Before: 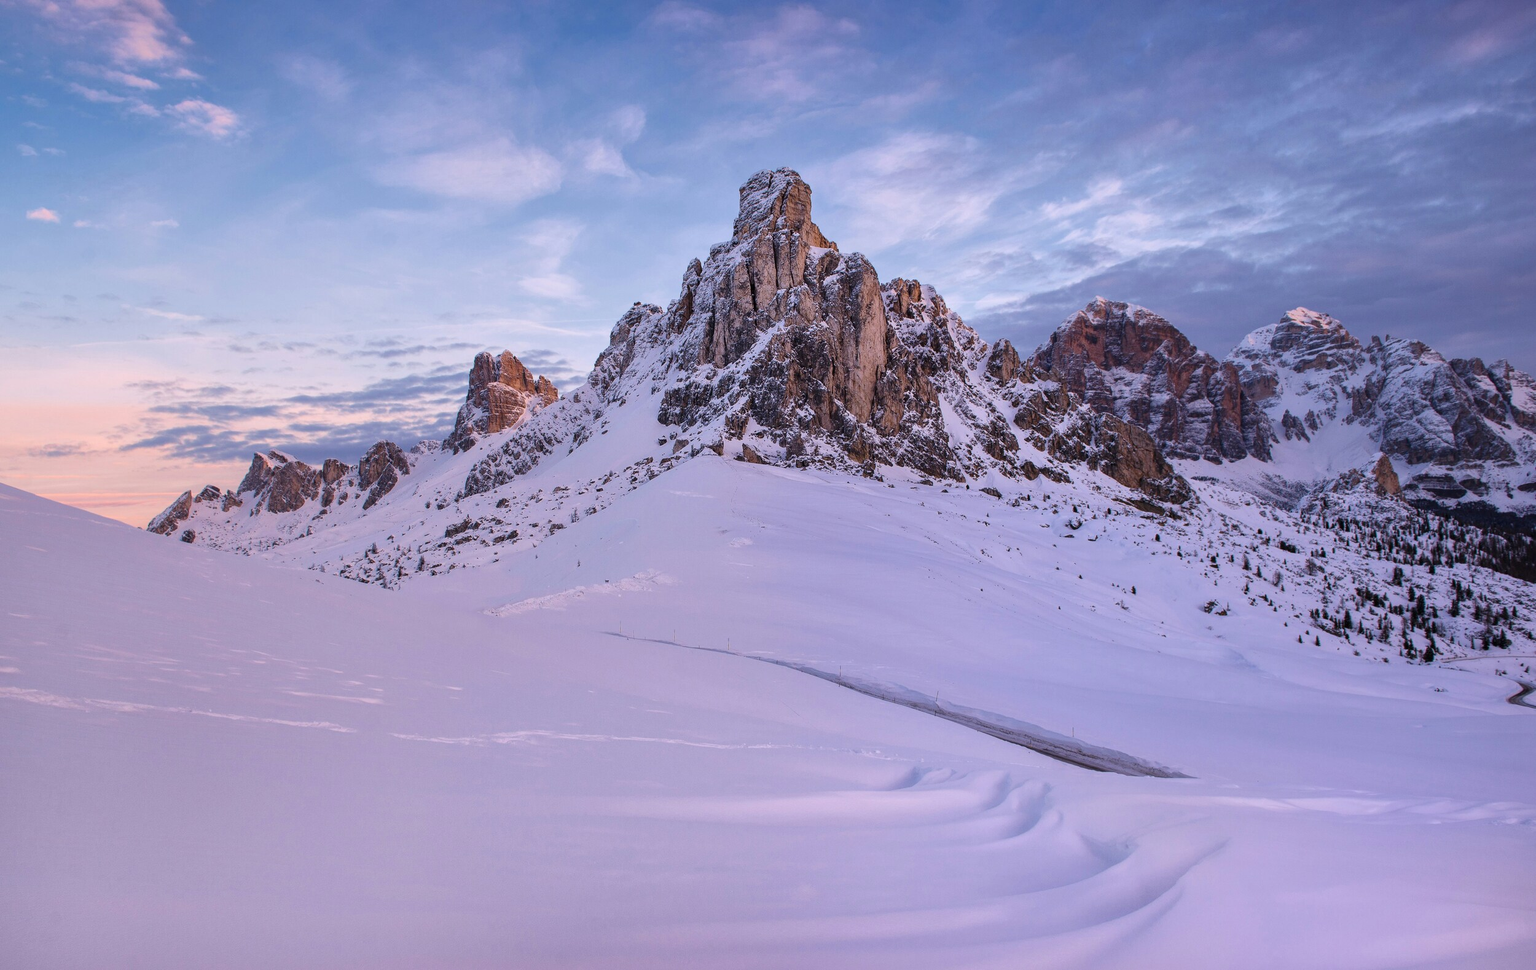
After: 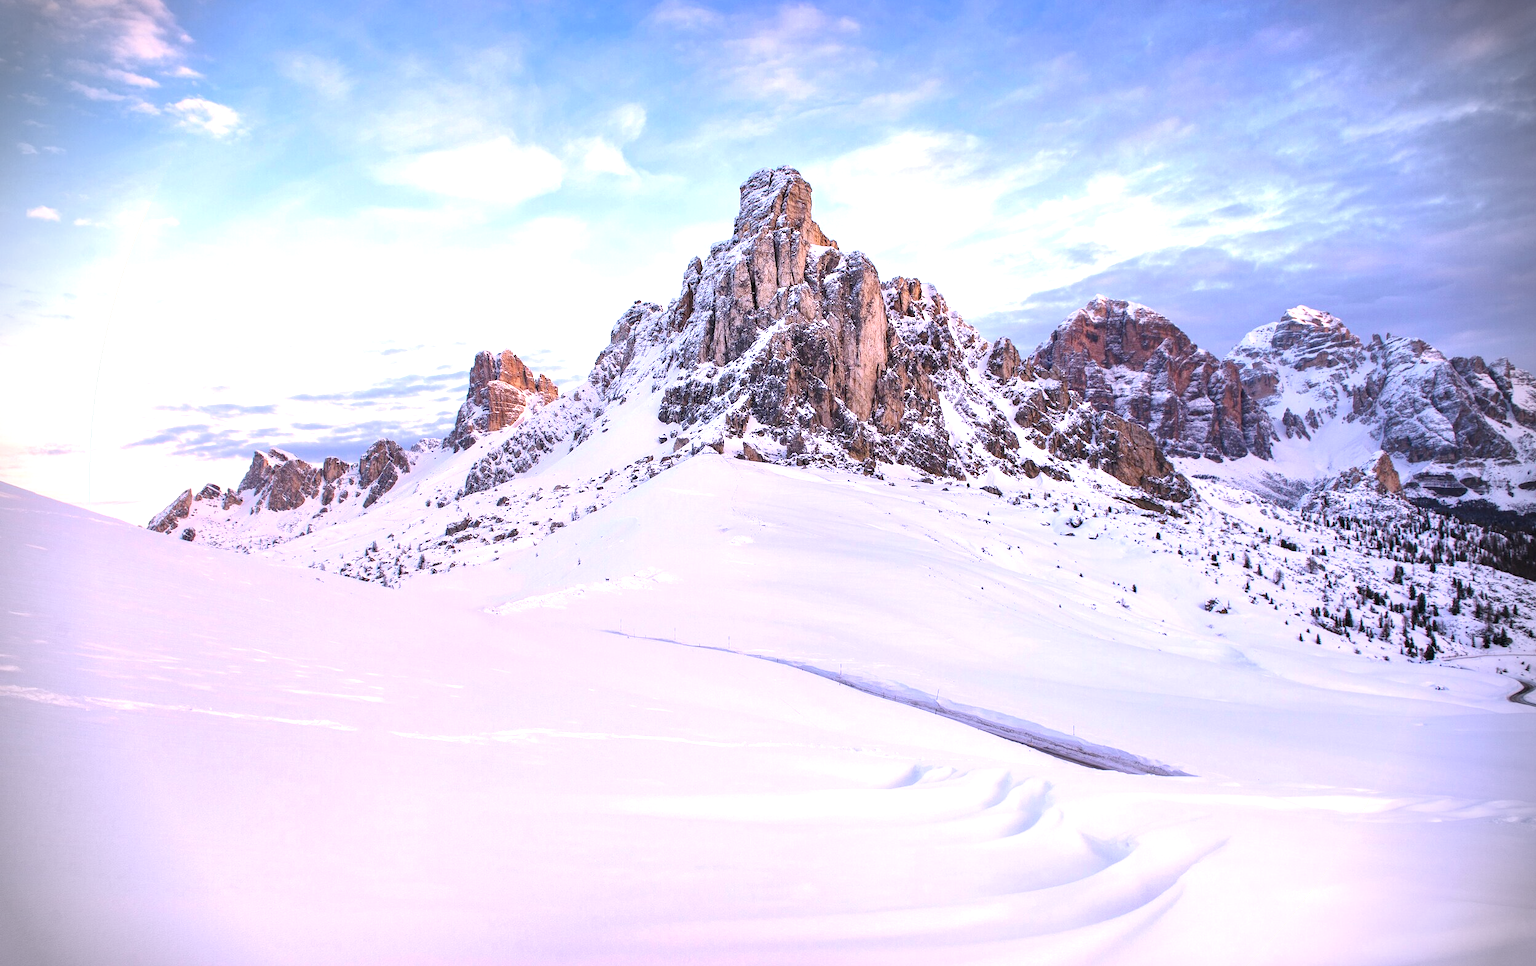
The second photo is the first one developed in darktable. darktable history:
crop: top 0.196%, bottom 0.153%
exposure: black level correction 0, exposure 1.28 EV, compensate exposure bias true, compensate highlight preservation false
vignetting: fall-off start 88.28%, fall-off radius 24.86%, brightness -0.575, unbound false
